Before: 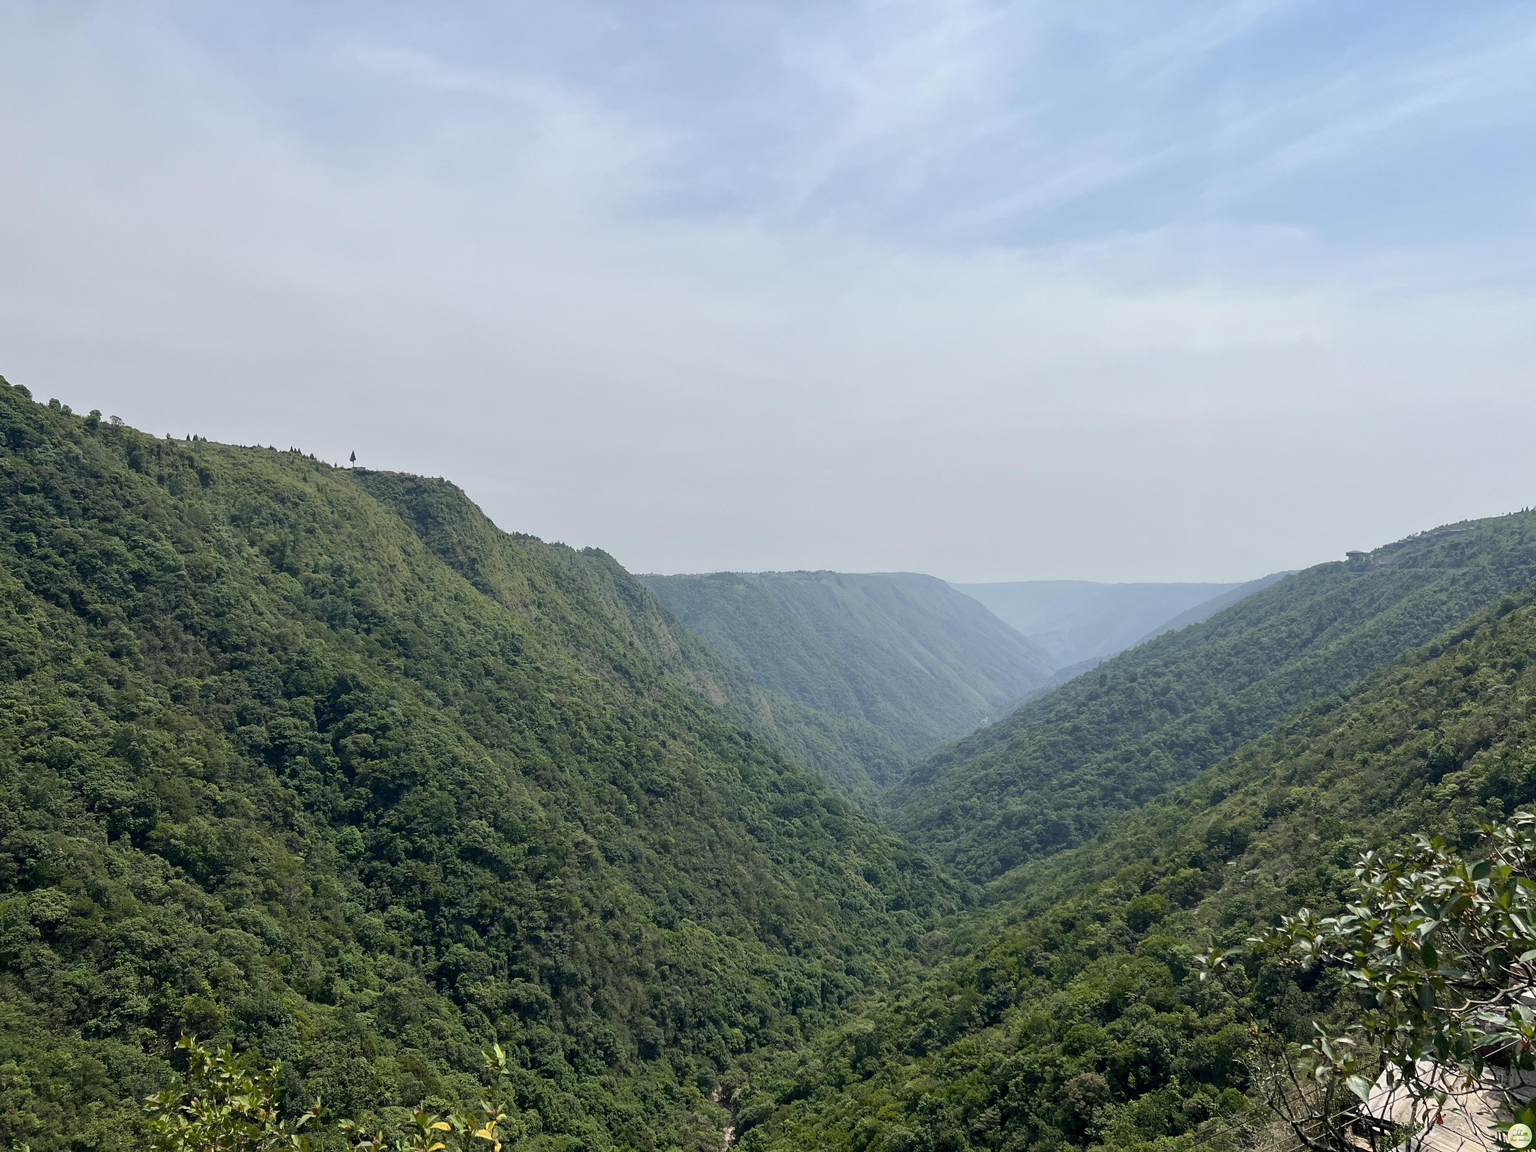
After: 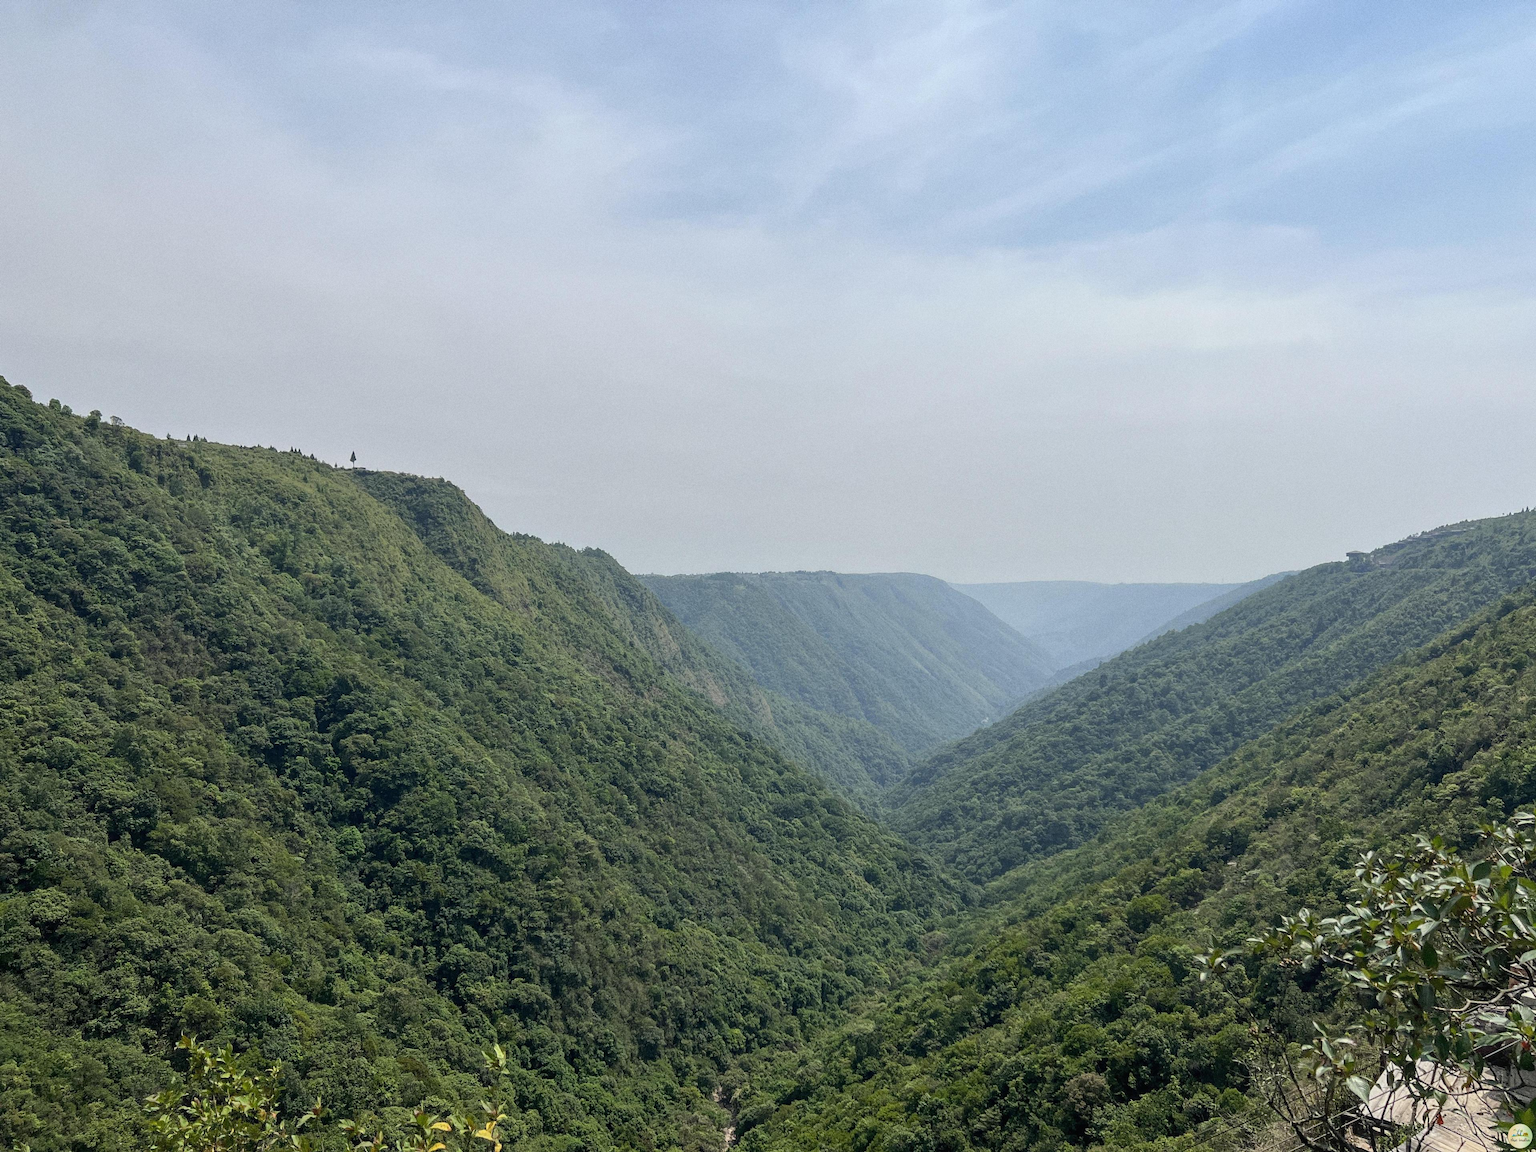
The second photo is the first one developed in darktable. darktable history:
local contrast: detail 110%
grain: coarseness 0.09 ISO
